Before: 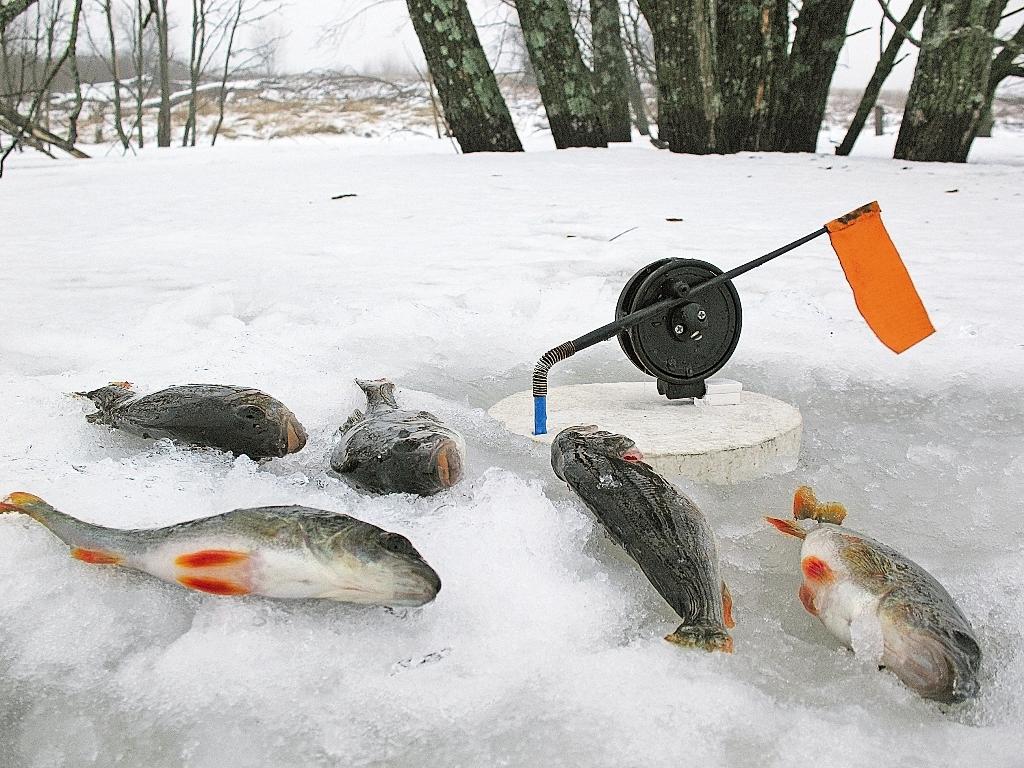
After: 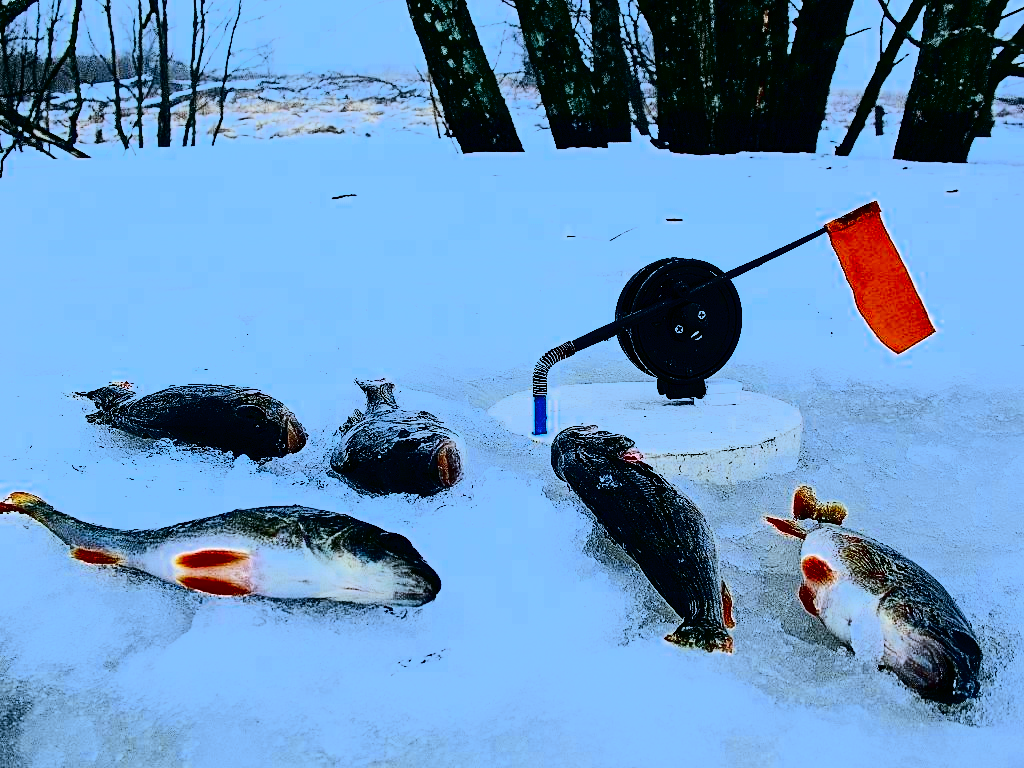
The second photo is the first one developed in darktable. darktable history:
color zones: curves: ch0 [(0, 0.5) (0.125, 0.4) (0.25, 0.5) (0.375, 0.4) (0.5, 0.4) (0.625, 0.35) (0.75, 0.35) (0.875, 0.5)]; ch1 [(0, 0.35) (0.125, 0.45) (0.25, 0.35) (0.375, 0.35) (0.5, 0.35) (0.625, 0.35) (0.75, 0.45) (0.875, 0.35)]; ch2 [(0, 0.6) (0.125, 0.5) (0.25, 0.5) (0.375, 0.6) (0.5, 0.6) (0.625, 0.5) (0.75, 0.5) (0.875, 0.5)]
shadows and highlights: shadows -8.24, white point adjustment 1.54, highlights 11.72
color calibration: illuminant custom, x 0.389, y 0.387, temperature 3818.49 K, saturation algorithm version 1 (2020)
contrast brightness saturation: contrast 0.766, brightness -0.981, saturation 0.991
